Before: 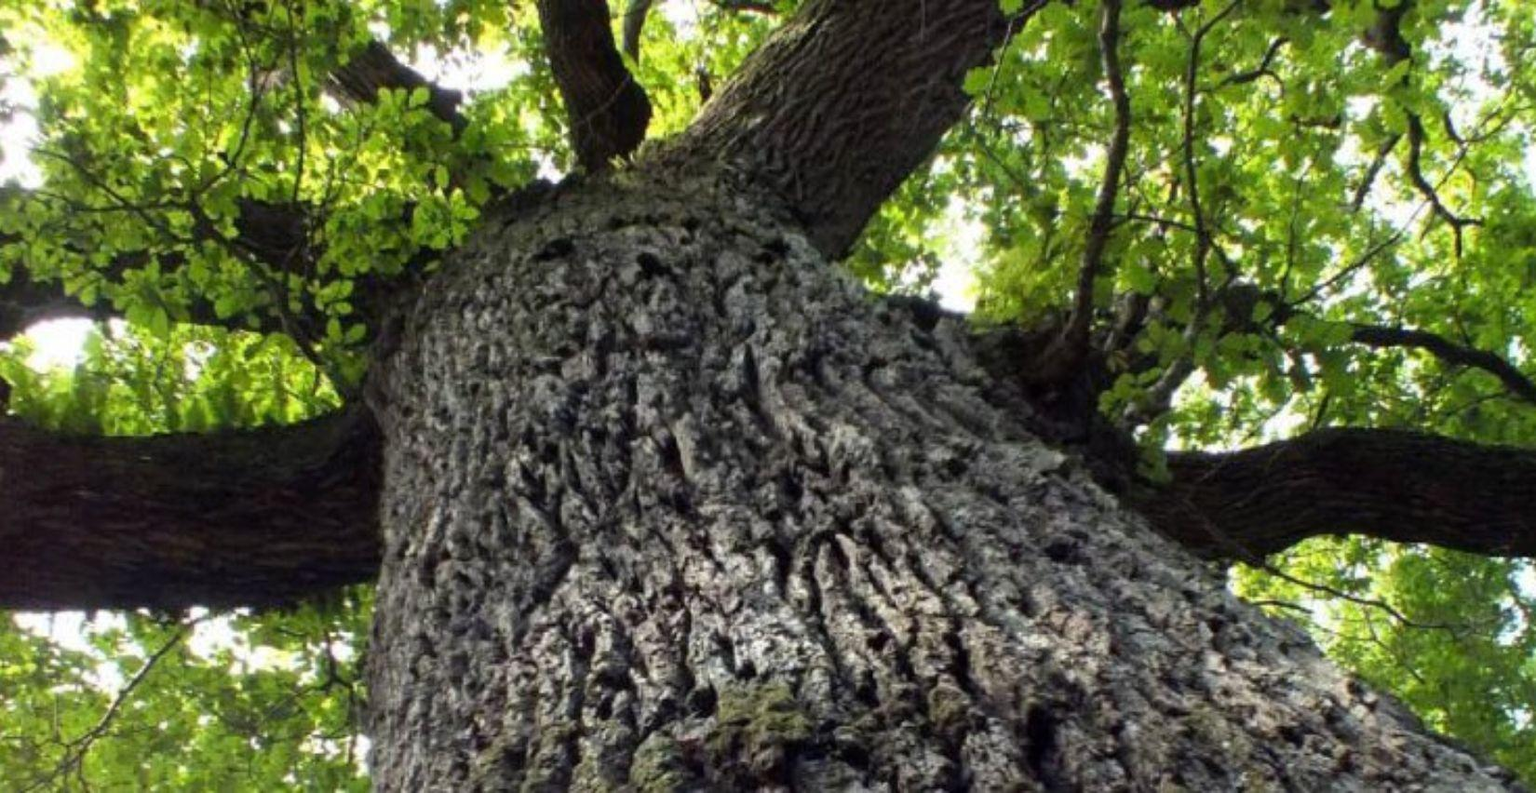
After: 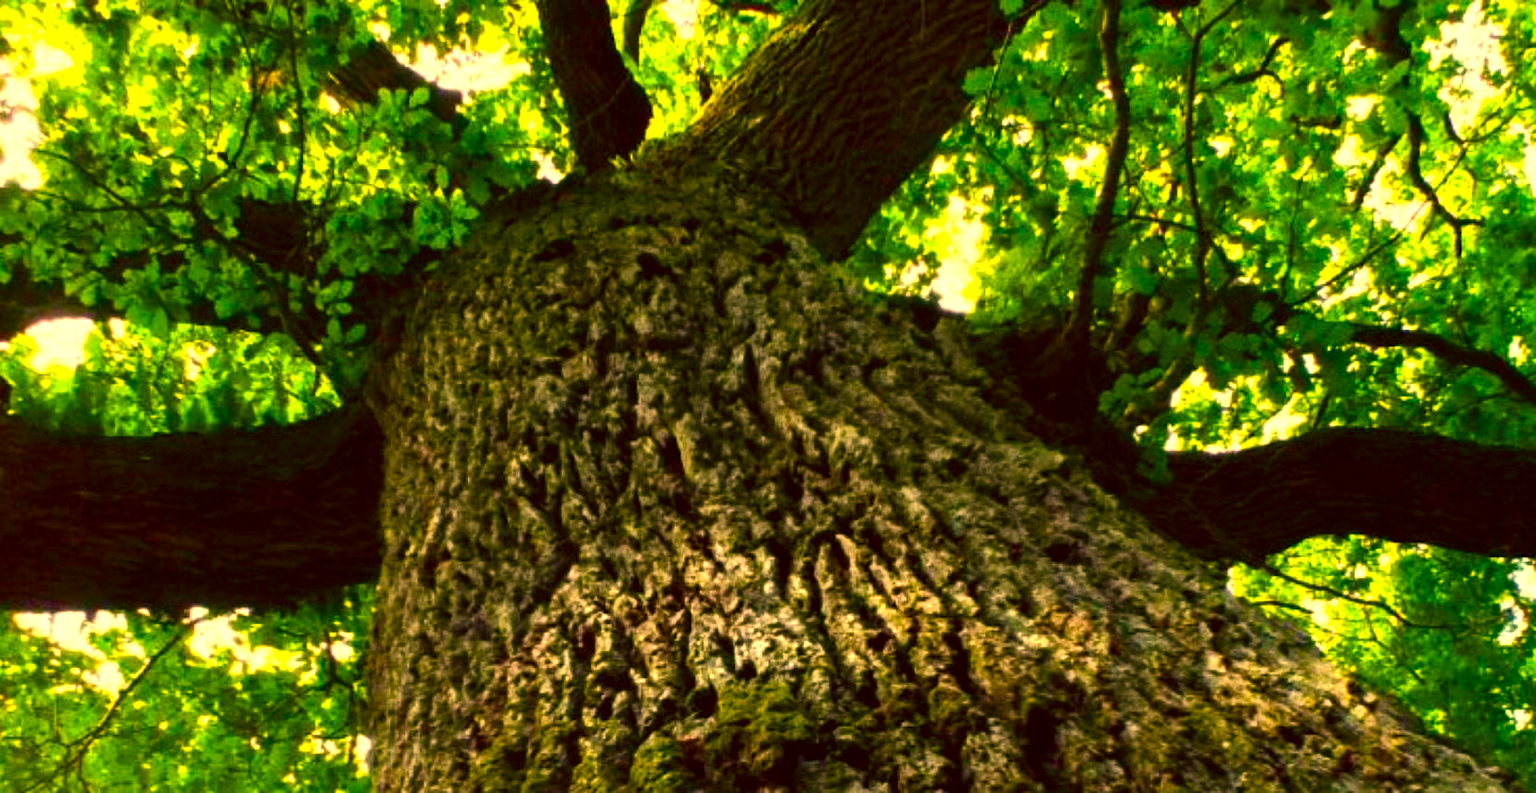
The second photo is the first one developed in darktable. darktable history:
color balance rgb: shadows lift › hue 84.67°, power › luminance -7.989%, power › chroma 1.125%, power › hue 216.65°, perceptual saturation grading › global saturation 20%, perceptual saturation grading › highlights -25.121%, perceptual saturation grading › shadows 49.626%, perceptual brilliance grading › global brilliance 15.684%, perceptual brilliance grading › shadows -34.439%, global vibrance 29.256%
color correction: highlights a* 10.62, highlights b* 30.53, shadows a* 2.69, shadows b* 17.71, saturation 1.75
